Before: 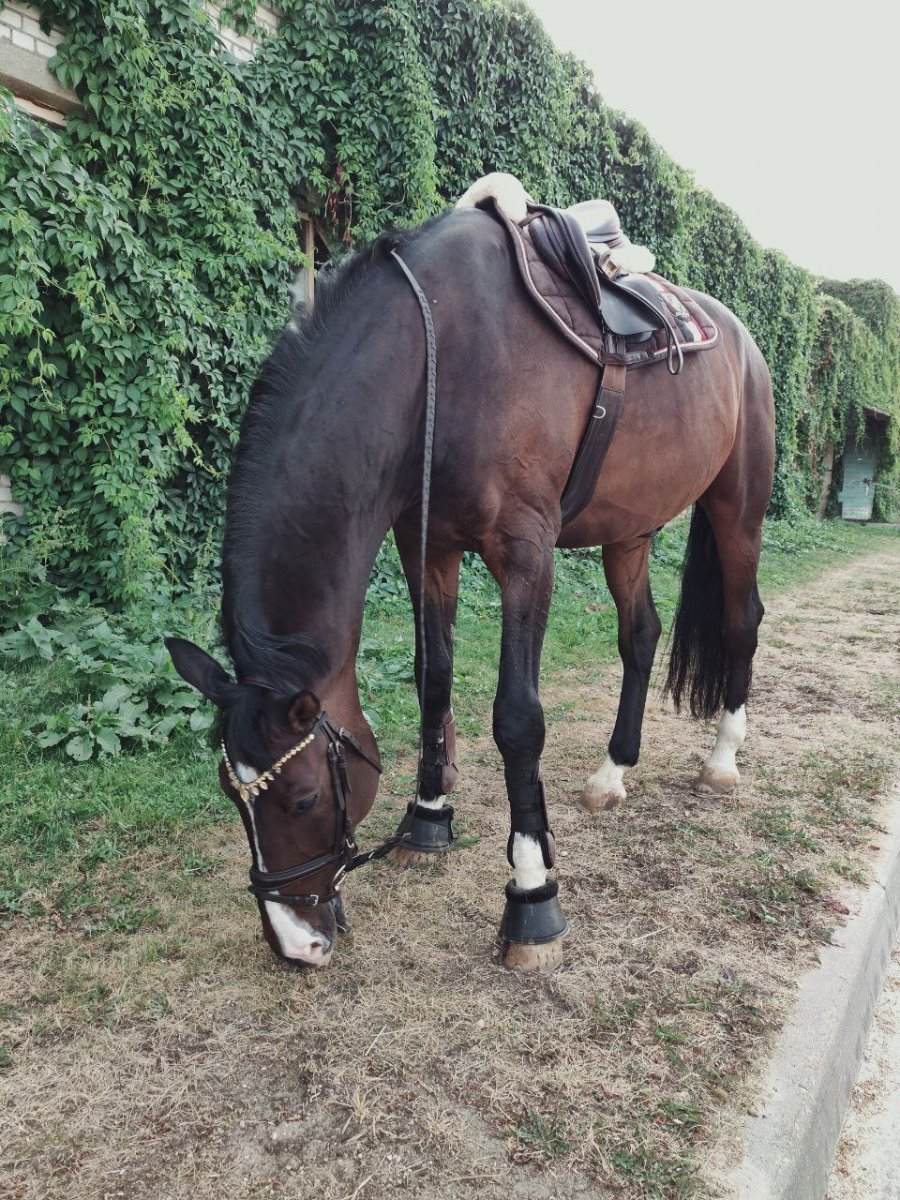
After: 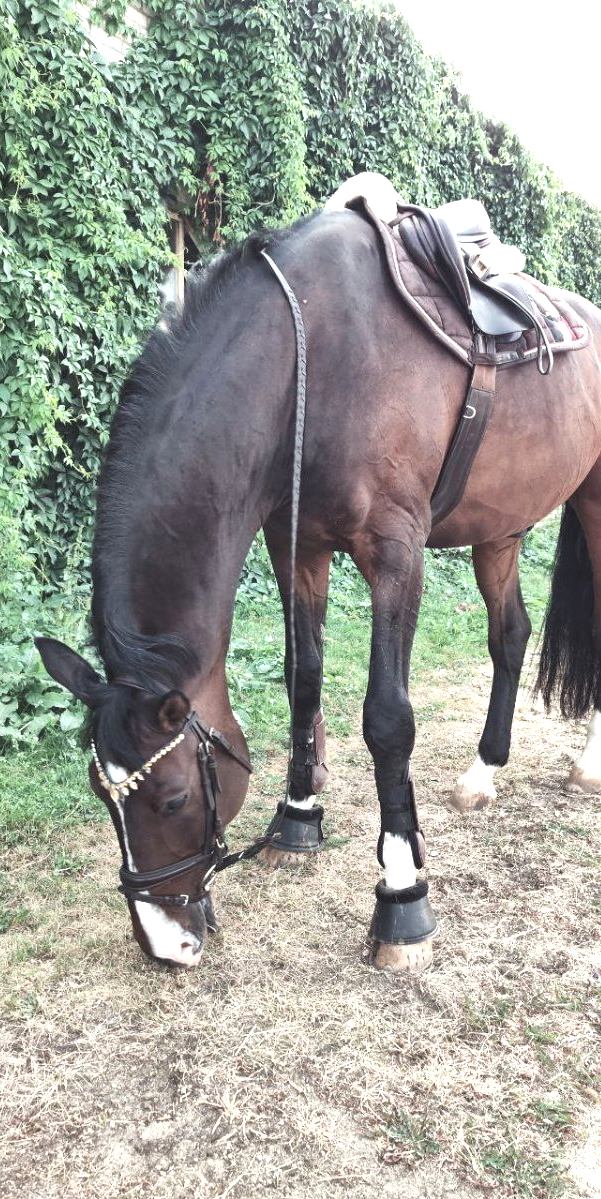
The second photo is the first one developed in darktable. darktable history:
crop and rotate: left 14.48%, right 18.641%
exposure: black level correction 0, exposure 1.199 EV, compensate highlight preservation false
color correction: highlights b* -0.024, saturation 0.776
